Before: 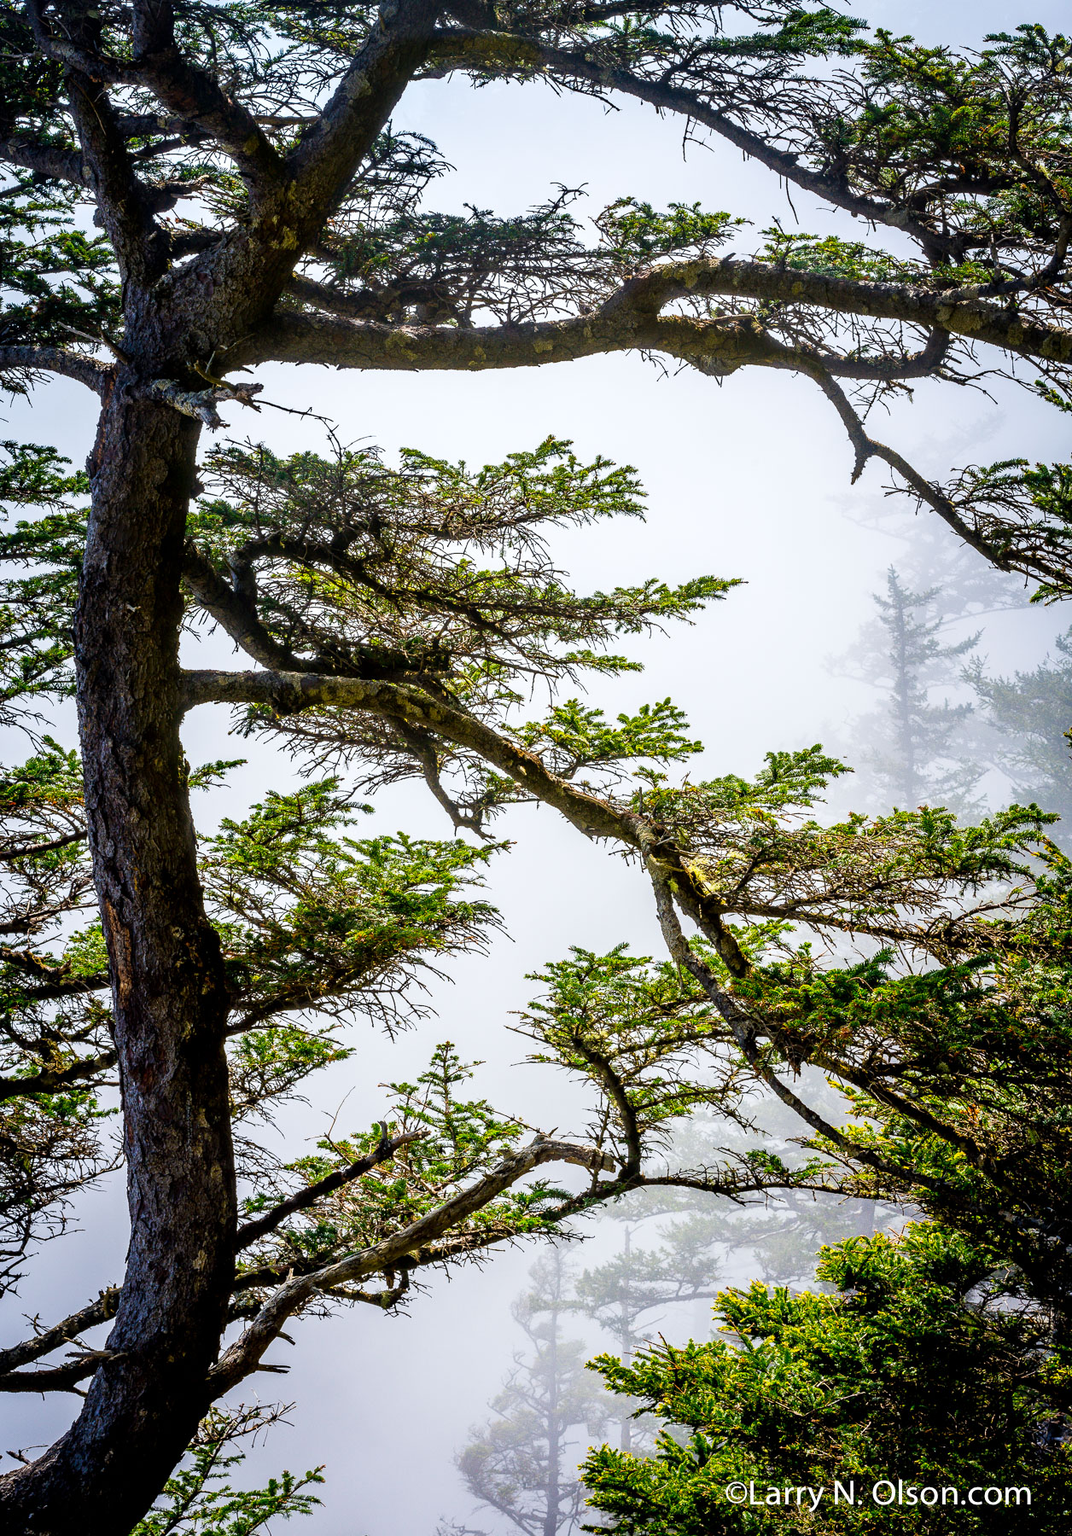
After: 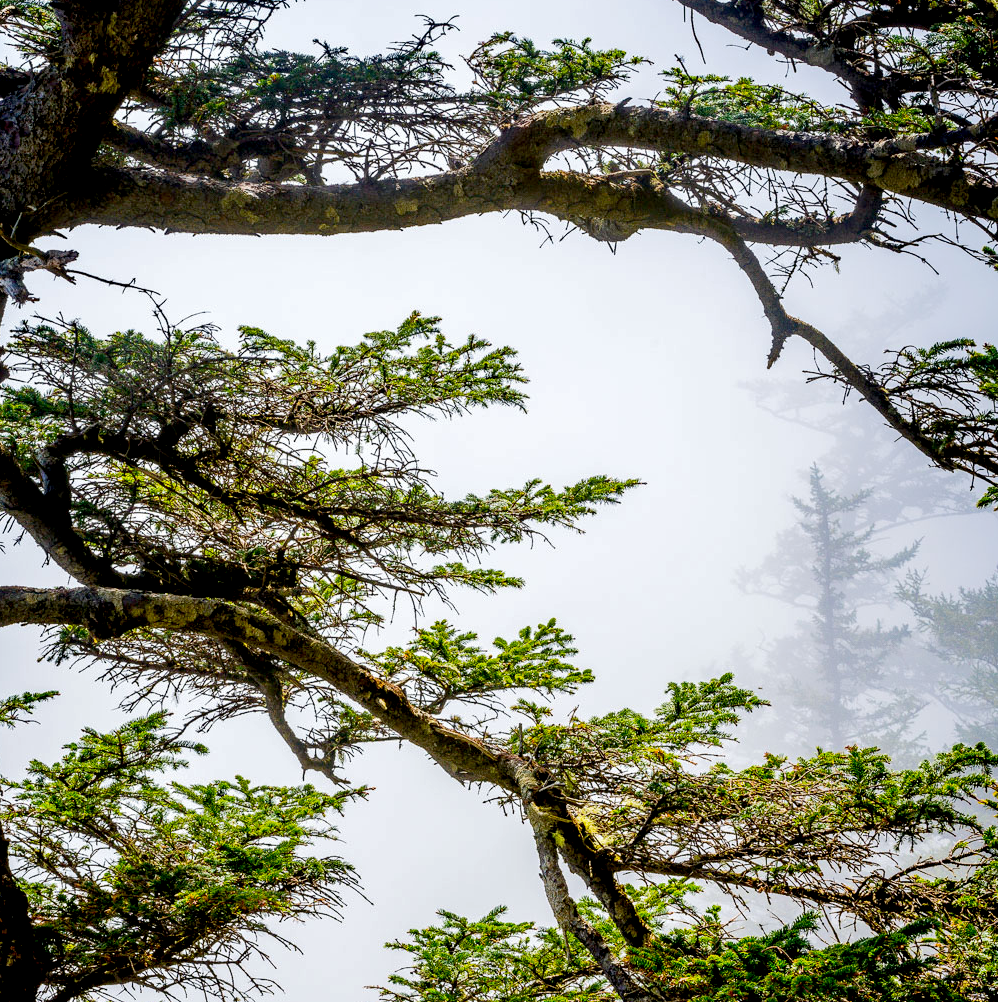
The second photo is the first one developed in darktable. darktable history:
white balance: emerald 1
base curve: curves: ch0 [(0, 0) (0.235, 0.266) (0.503, 0.496) (0.786, 0.72) (1, 1)]
crop: left 18.38%, top 11.092%, right 2.134%, bottom 33.217%
exposure: black level correction 0.009, compensate highlight preservation false
